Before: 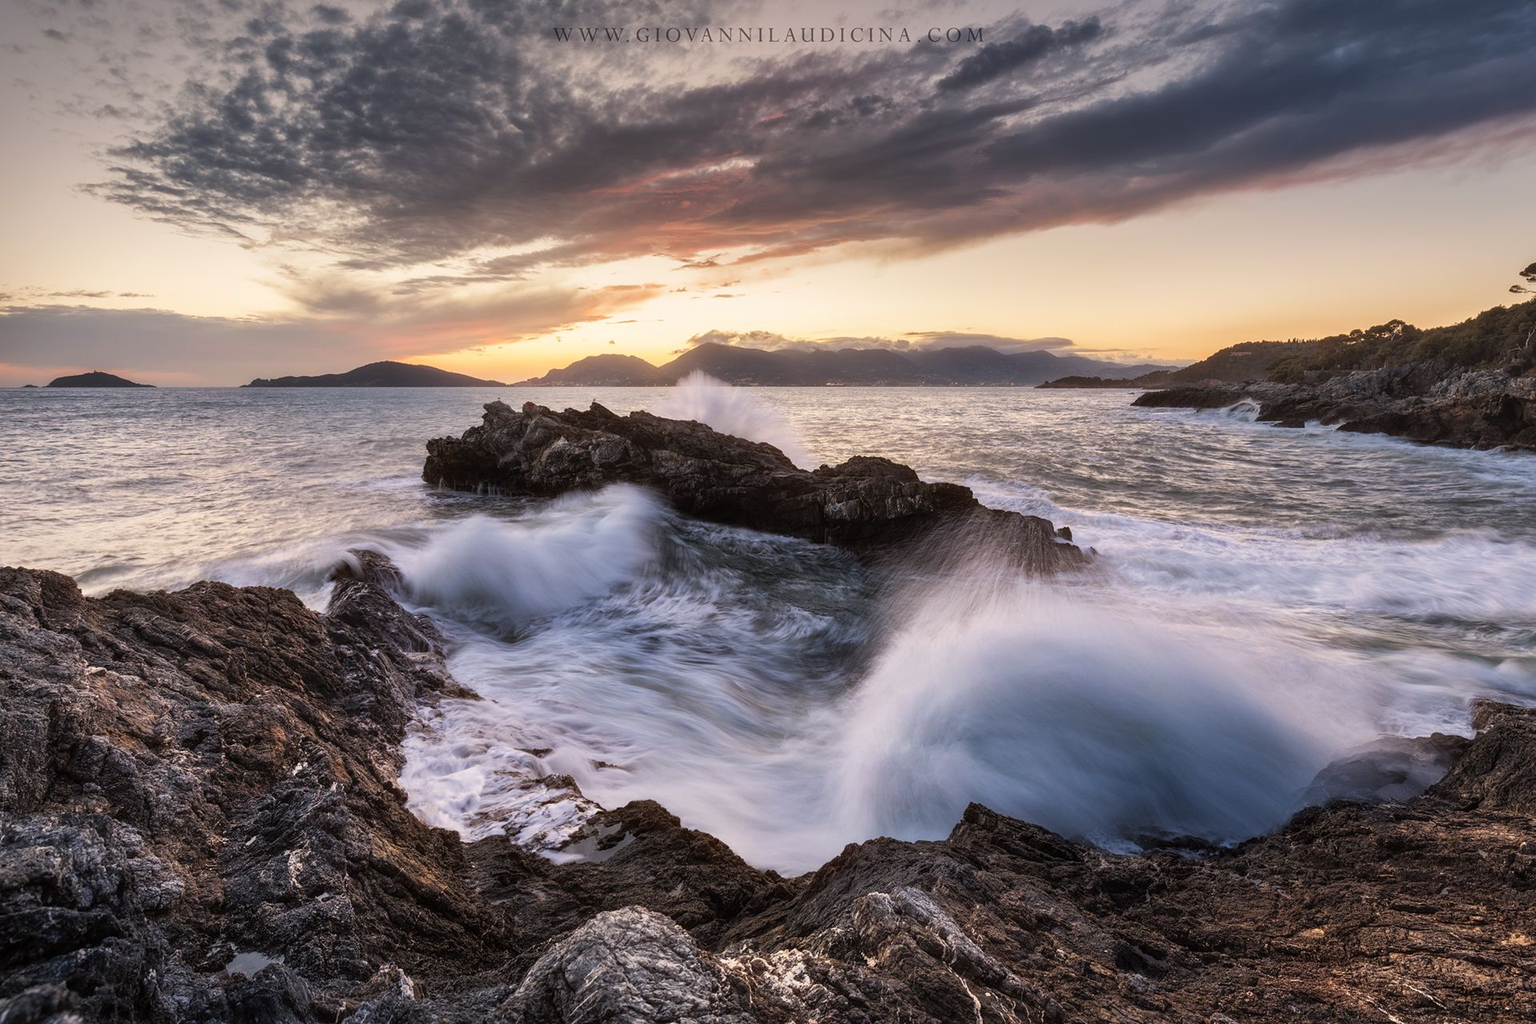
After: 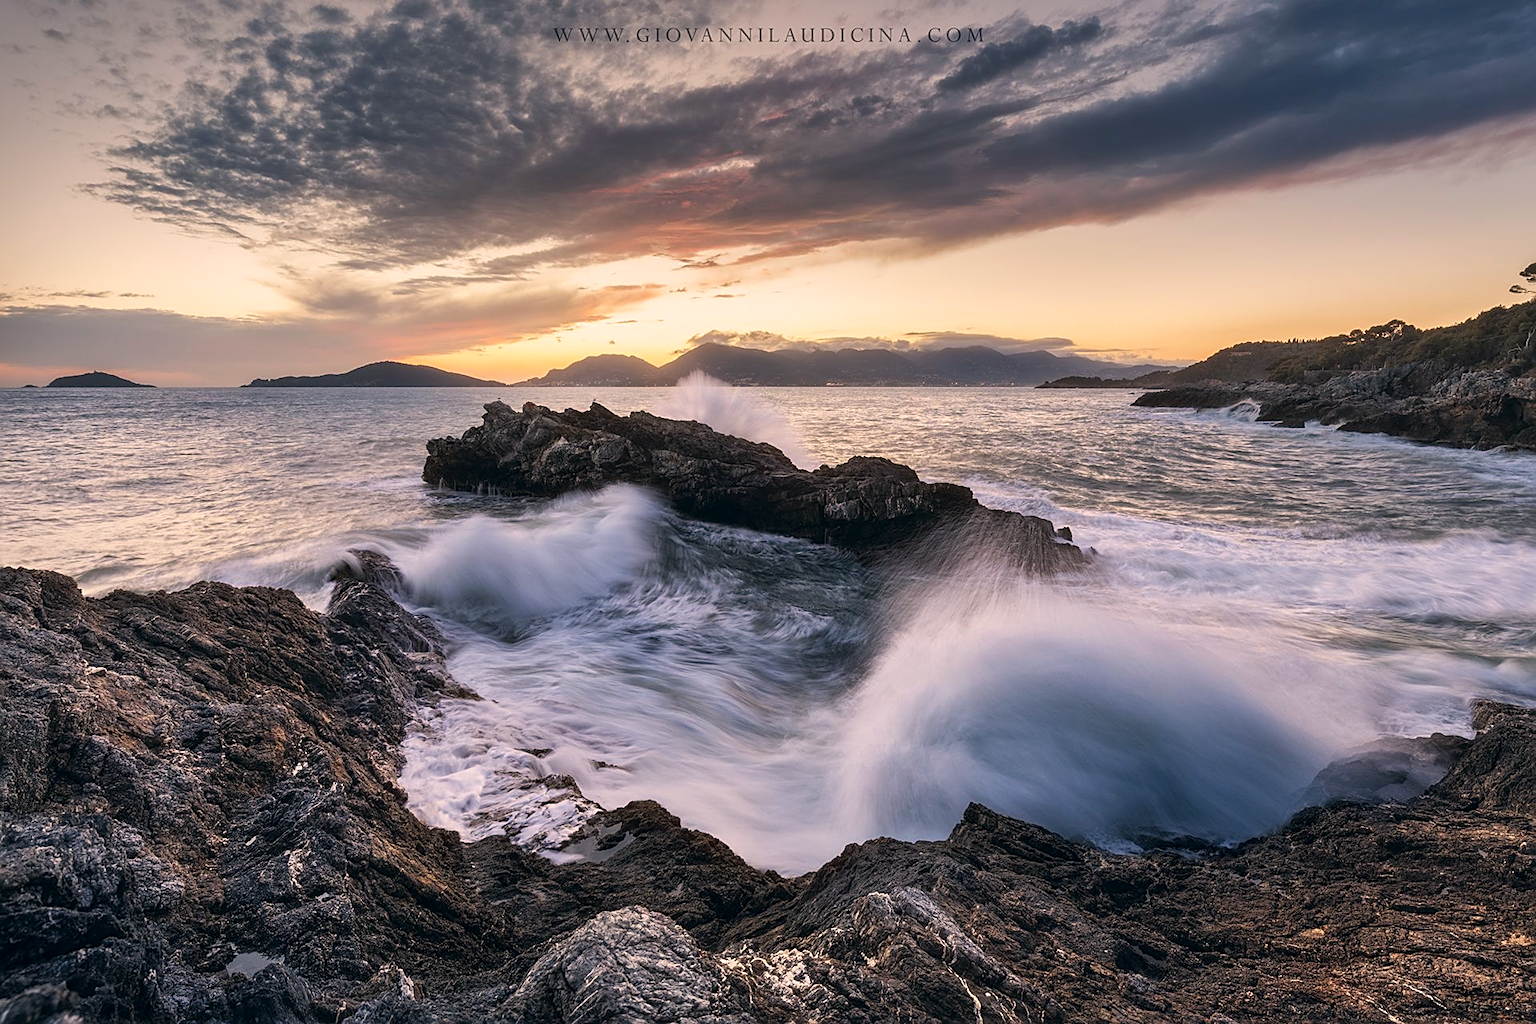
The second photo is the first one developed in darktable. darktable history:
sharpen: on, module defaults
color correction: highlights a* 5.45, highlights b* 5.35, shadows a* -4.69, shadows b* -5.21
